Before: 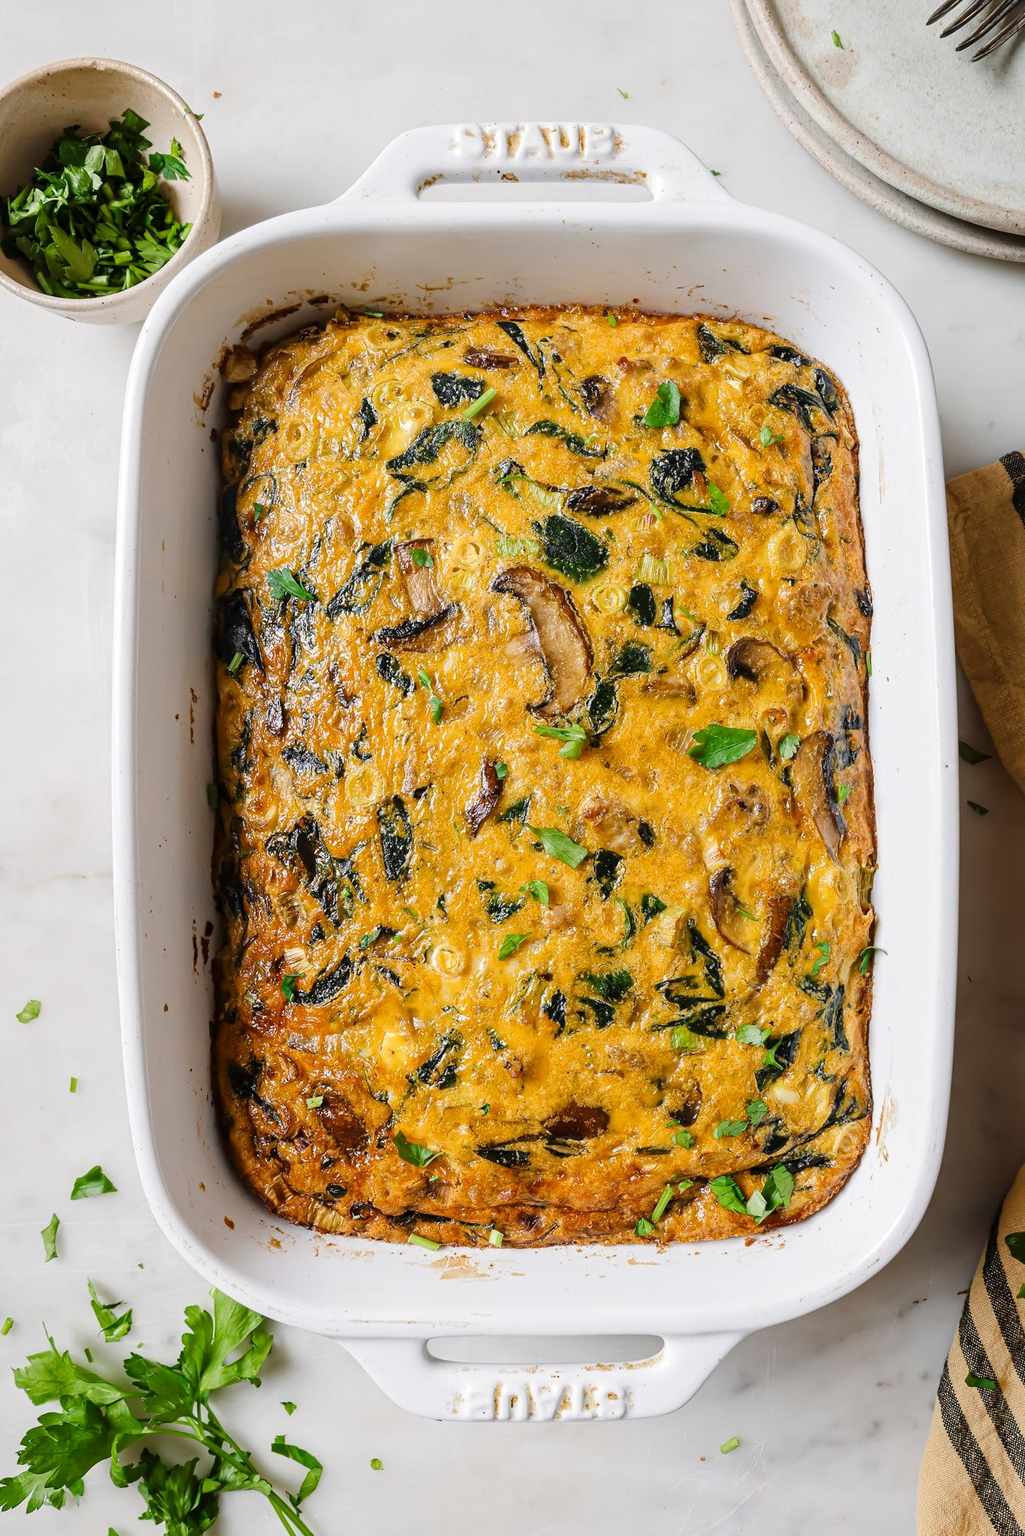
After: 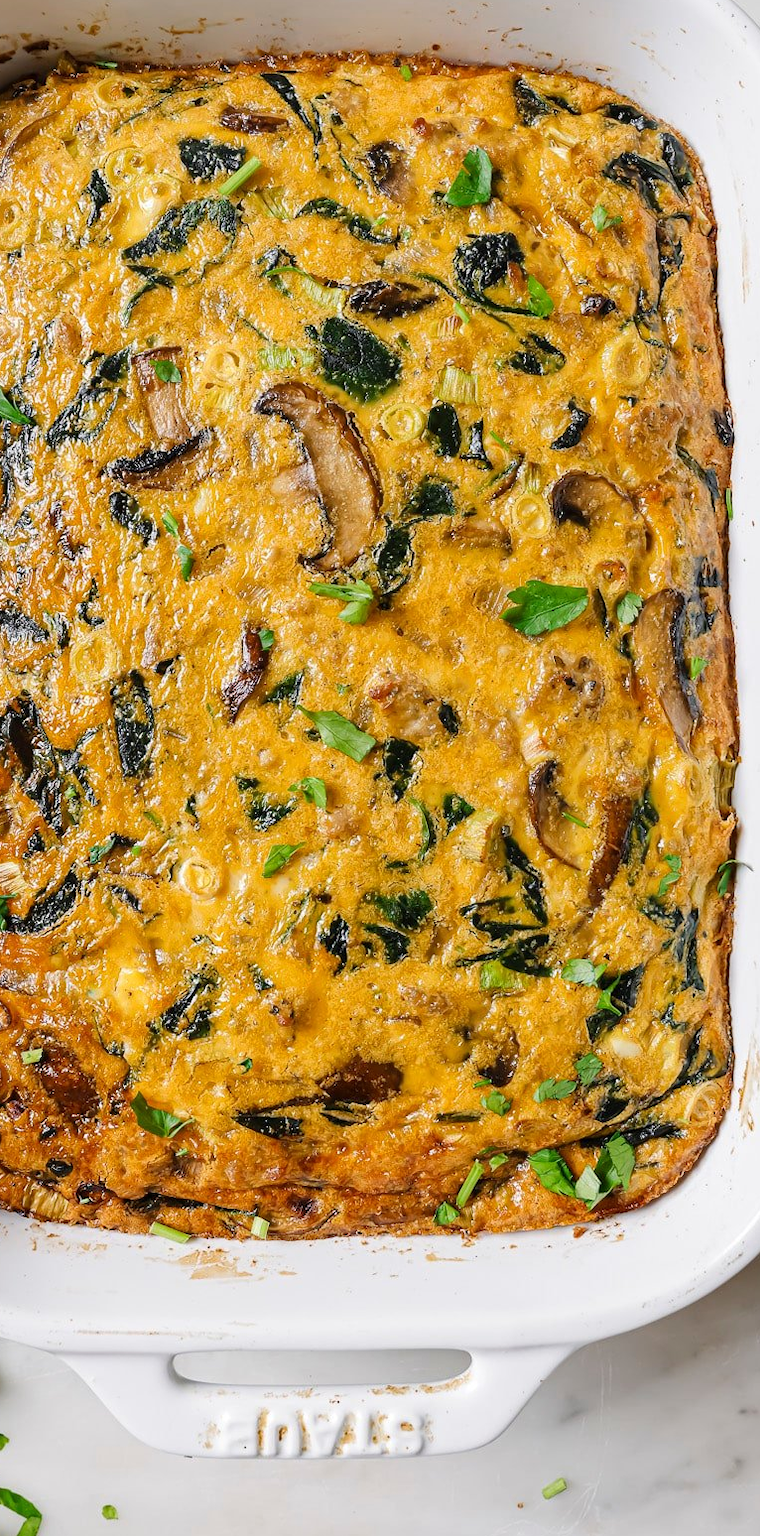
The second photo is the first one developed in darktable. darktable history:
crop and rotate: left 28.297%, top 17.157%, right 12.709%, bottom 3.408%
